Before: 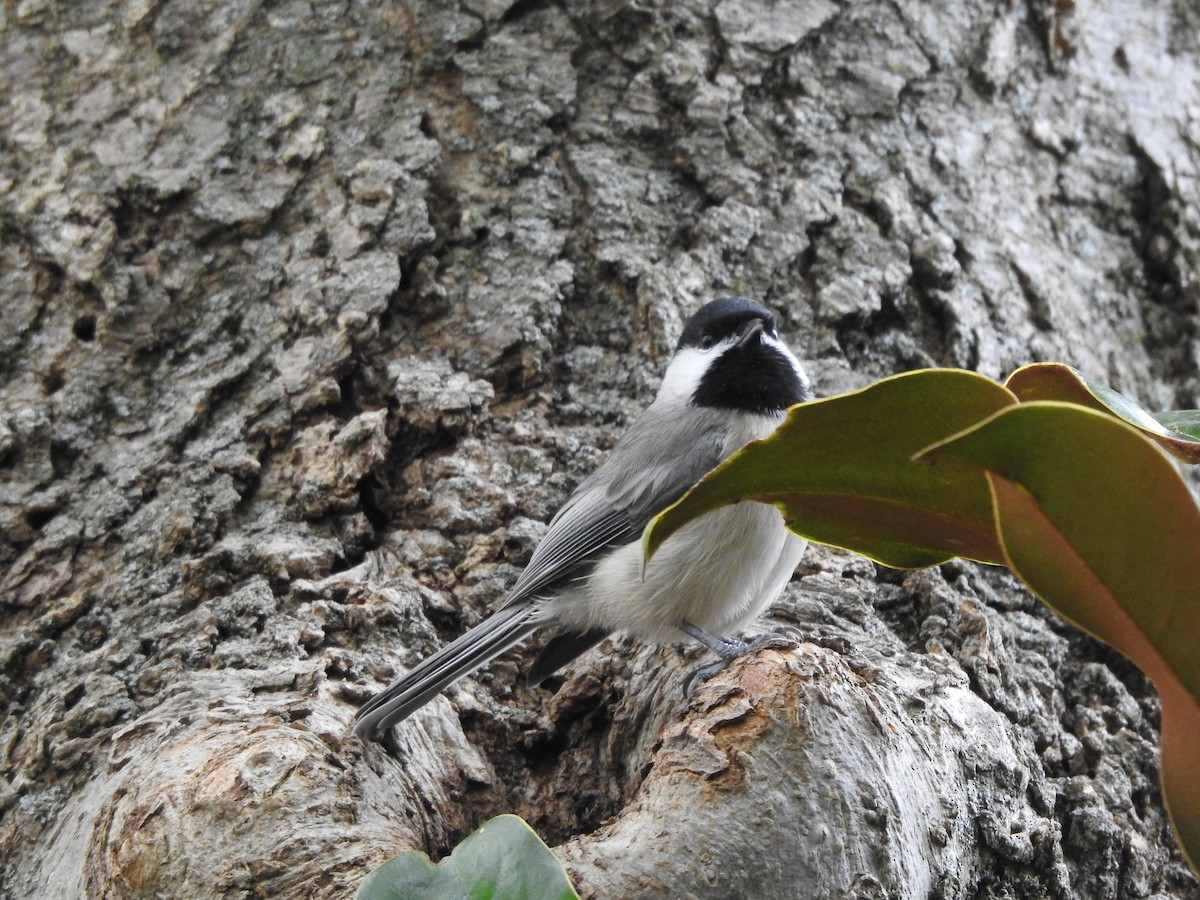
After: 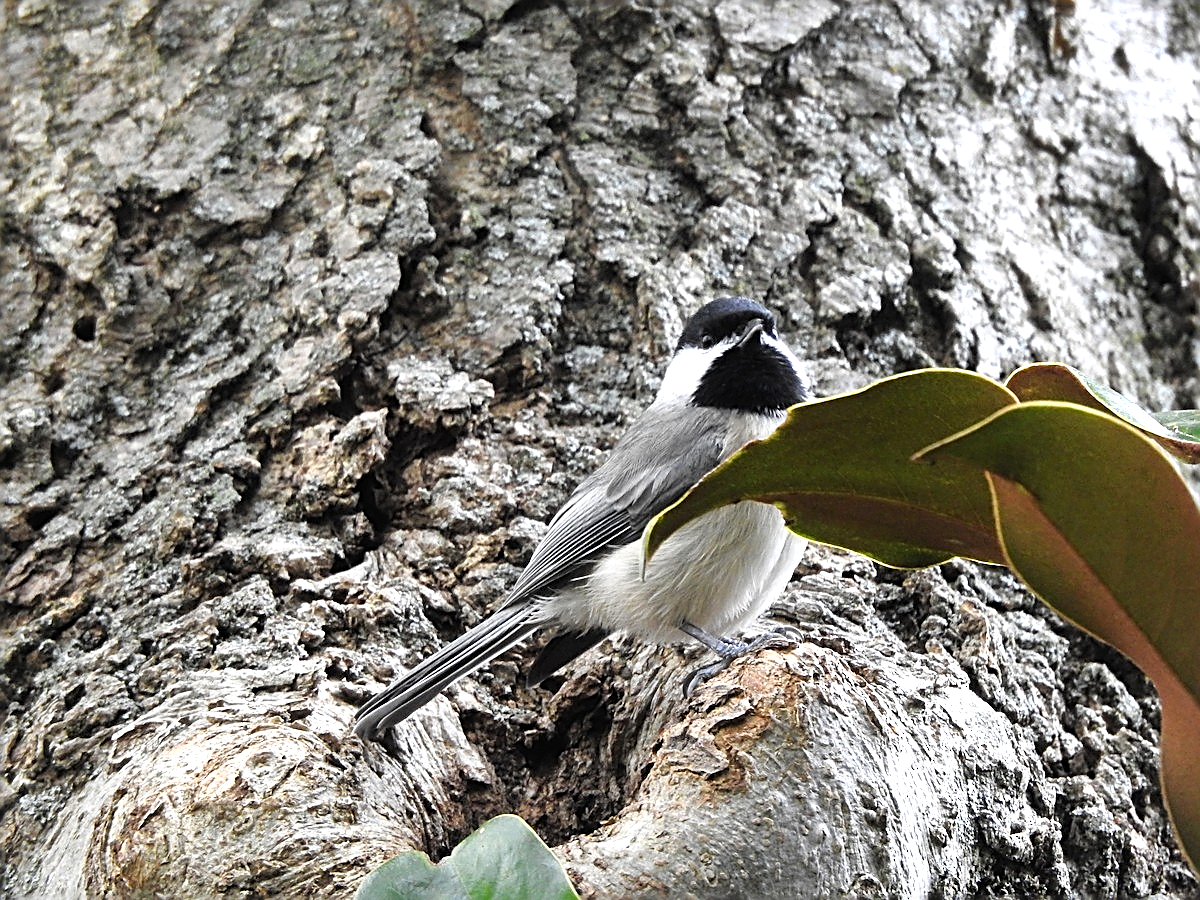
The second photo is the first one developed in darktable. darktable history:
sharpen: amount 1.015
tone equalizer: -8 EV -0.75 EV, -7 EV -0.695 EV, -6 EV -0.583 EV, -5 EV -0.403 EV, -3 EV 0.393 EV, -2 EV 0.6 EV, -1 EV 0.686 EV, +0 EV 0.775 EV, mask exposure compensation -0.494 EV
shadows and highlights: shadows 52.67, soften with gaussian
